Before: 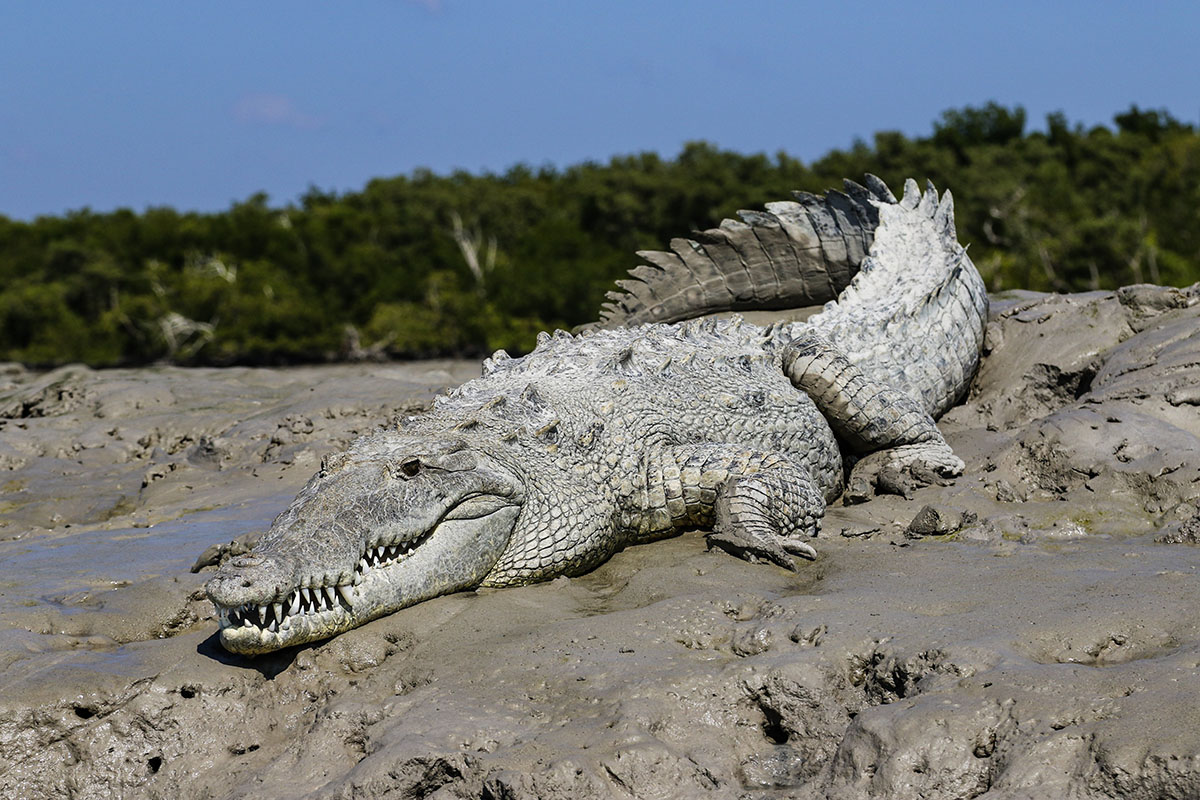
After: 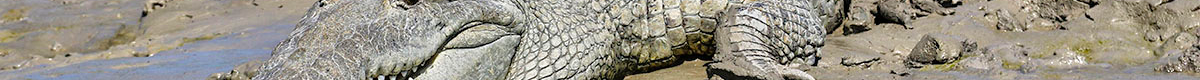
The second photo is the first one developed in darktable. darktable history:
tone equalizer: -7 EV 0.15 EV, -6 EV 0.6 EV, -5 EV 1.15 EV, -4 EV 1.33 EV, -3 EV 1.15 EV, -2 EV 0.6 EV, -1 EV 0.15 EV, mask exposure compensation -0.5 EV
crop and rotate: top 59.084%, bottom 30.916%
